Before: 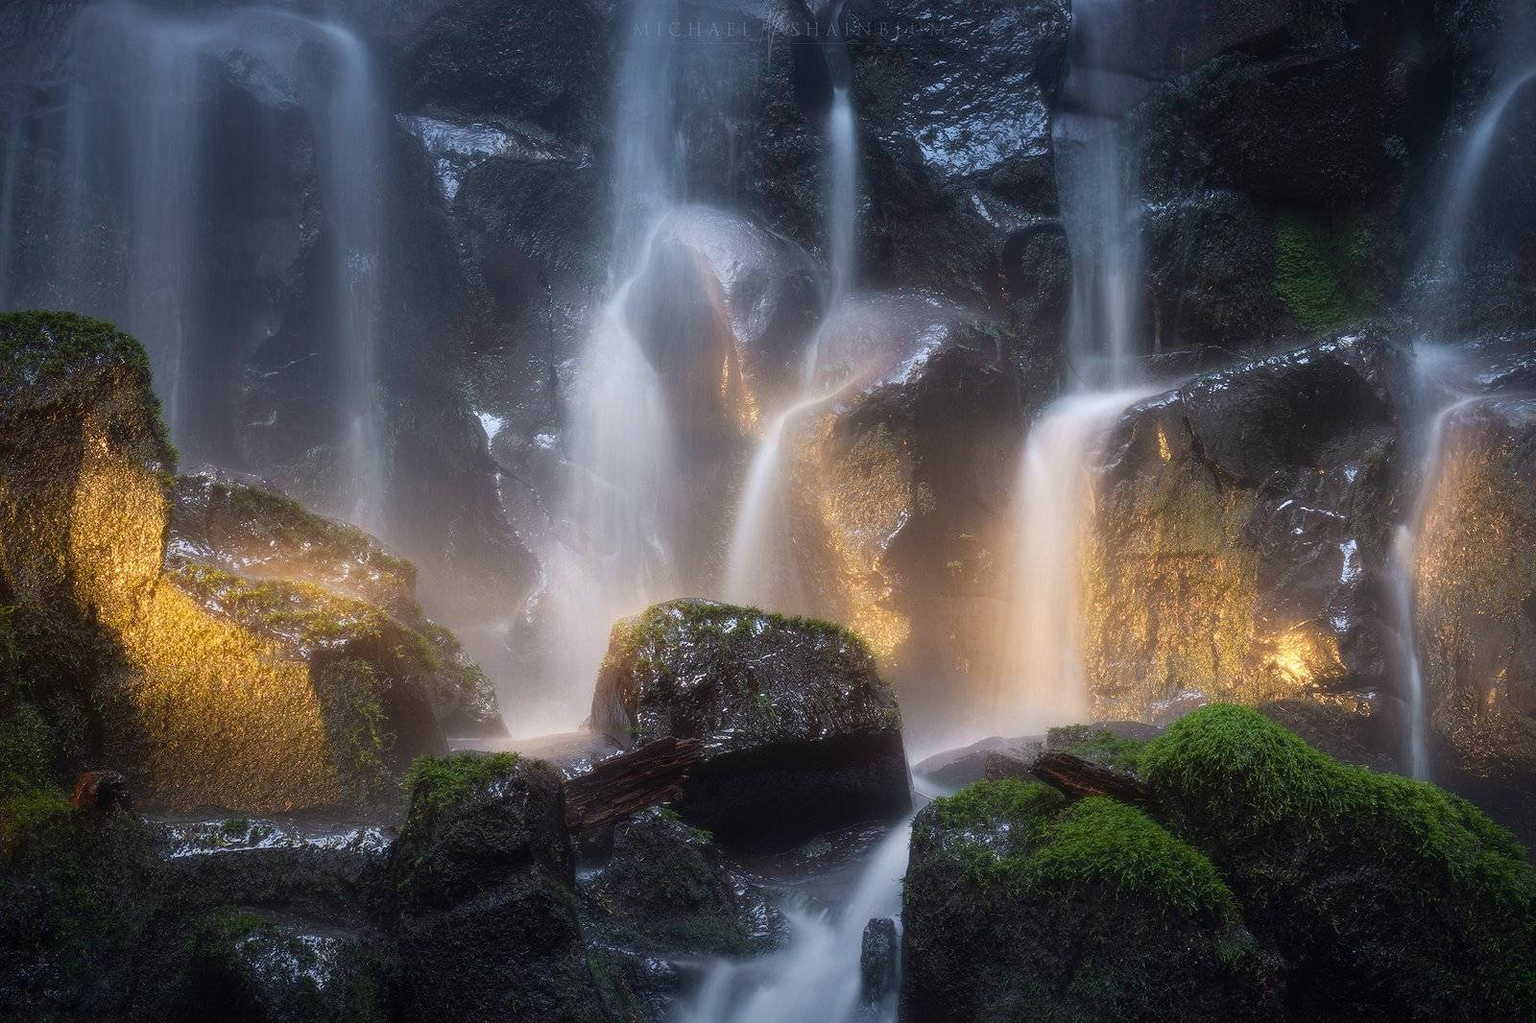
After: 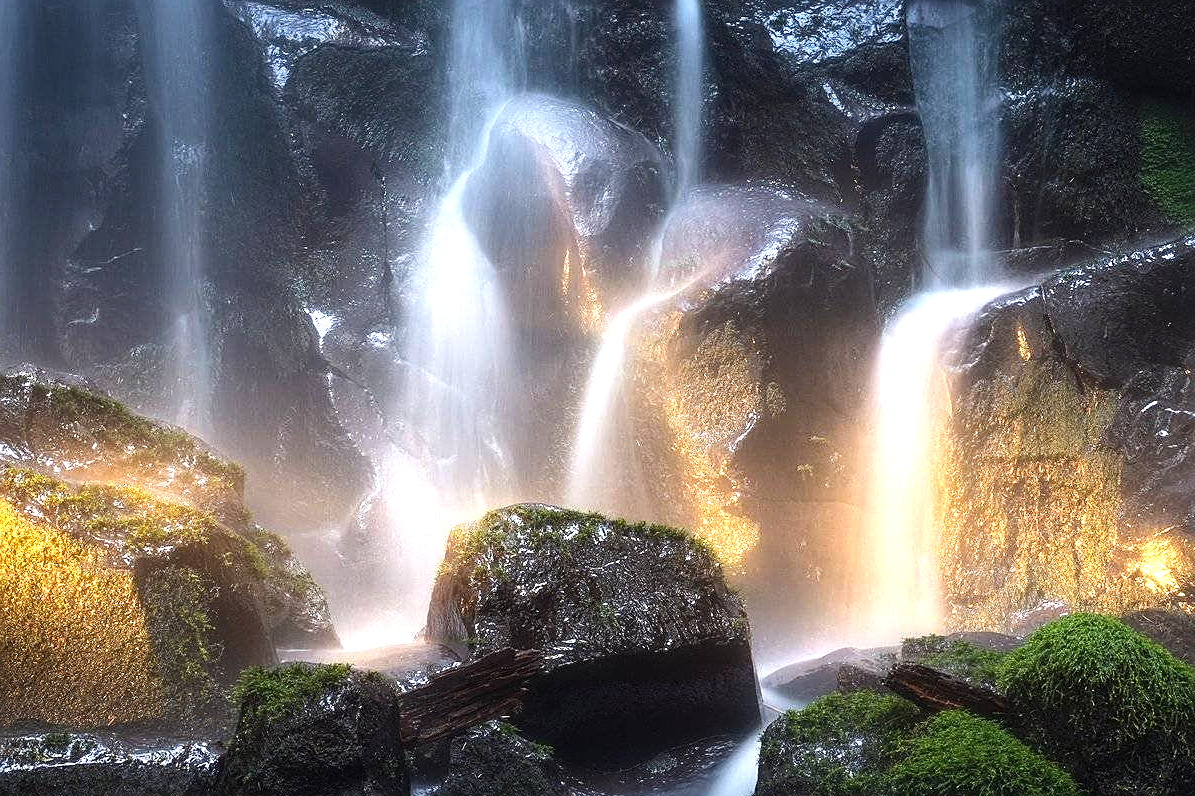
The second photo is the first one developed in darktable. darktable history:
exposure: black level correction 0, exposure 0.6 EV, compensate highlight preservation false
tone equalizer: -8 EV -0.417 EV, -7 EV -0.389 EV, -6 EV -0.333 EV, -5 EV -0.222 EV, -3 EV 0.222 EV, -2 EV 0.333 EV, -1 EV 0.389 EV, +0 EV 0.417 EV, edges refinement/feathering 500, mask exposure compensation -1.57 EV, preserve details no
crop and rotate: left 11.831%, top 11.346%, right 13.429%, bottom 13.899%
sharpen: on, module defaults
haze removal: compatibility mode true, adaptive false
